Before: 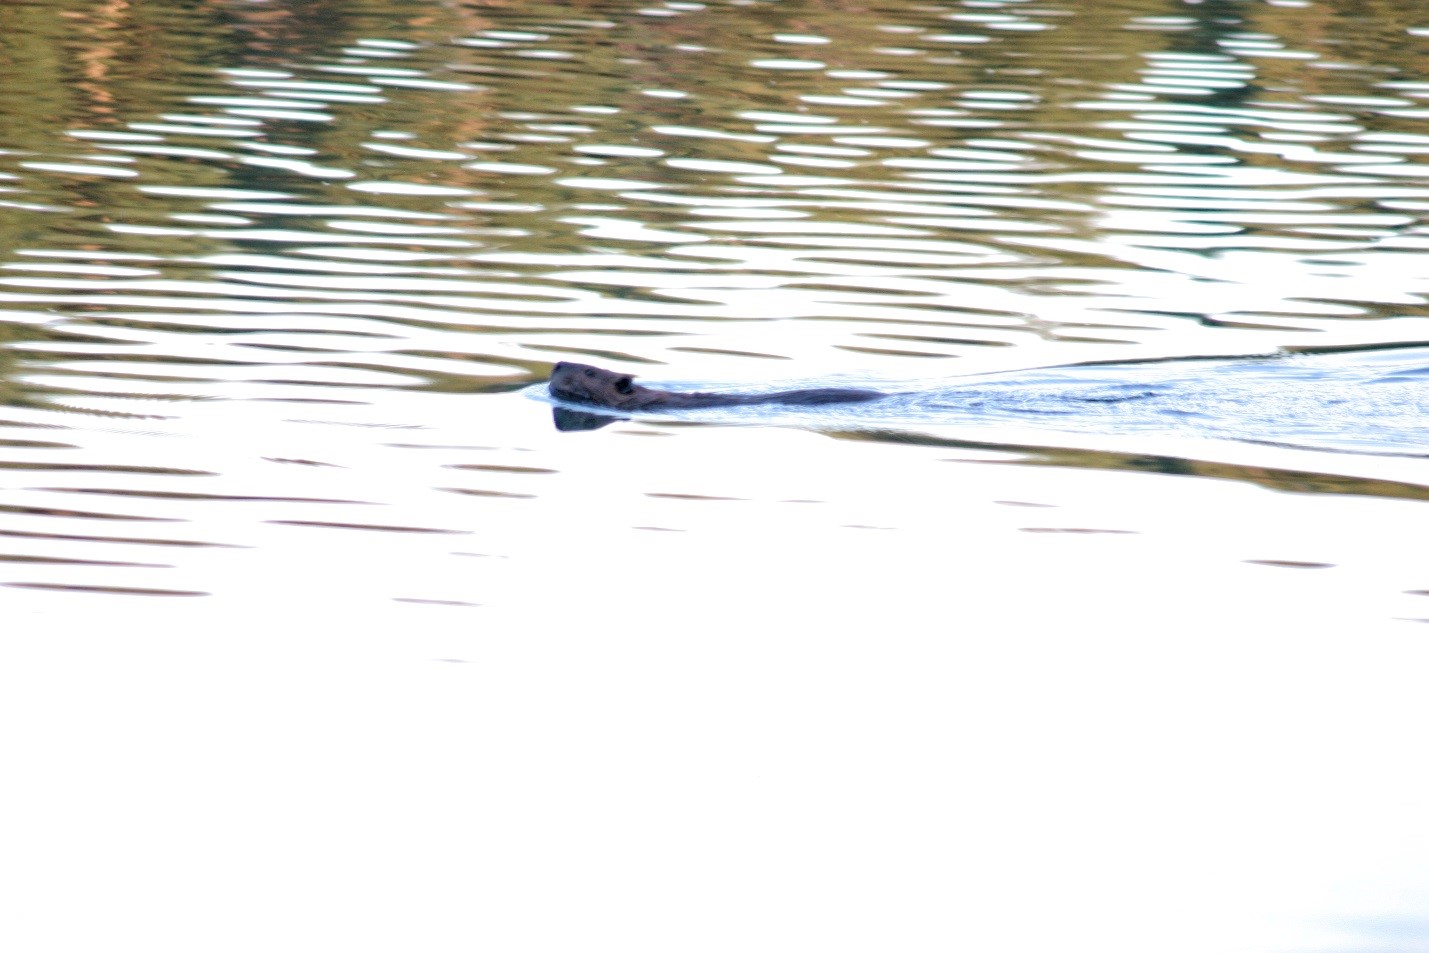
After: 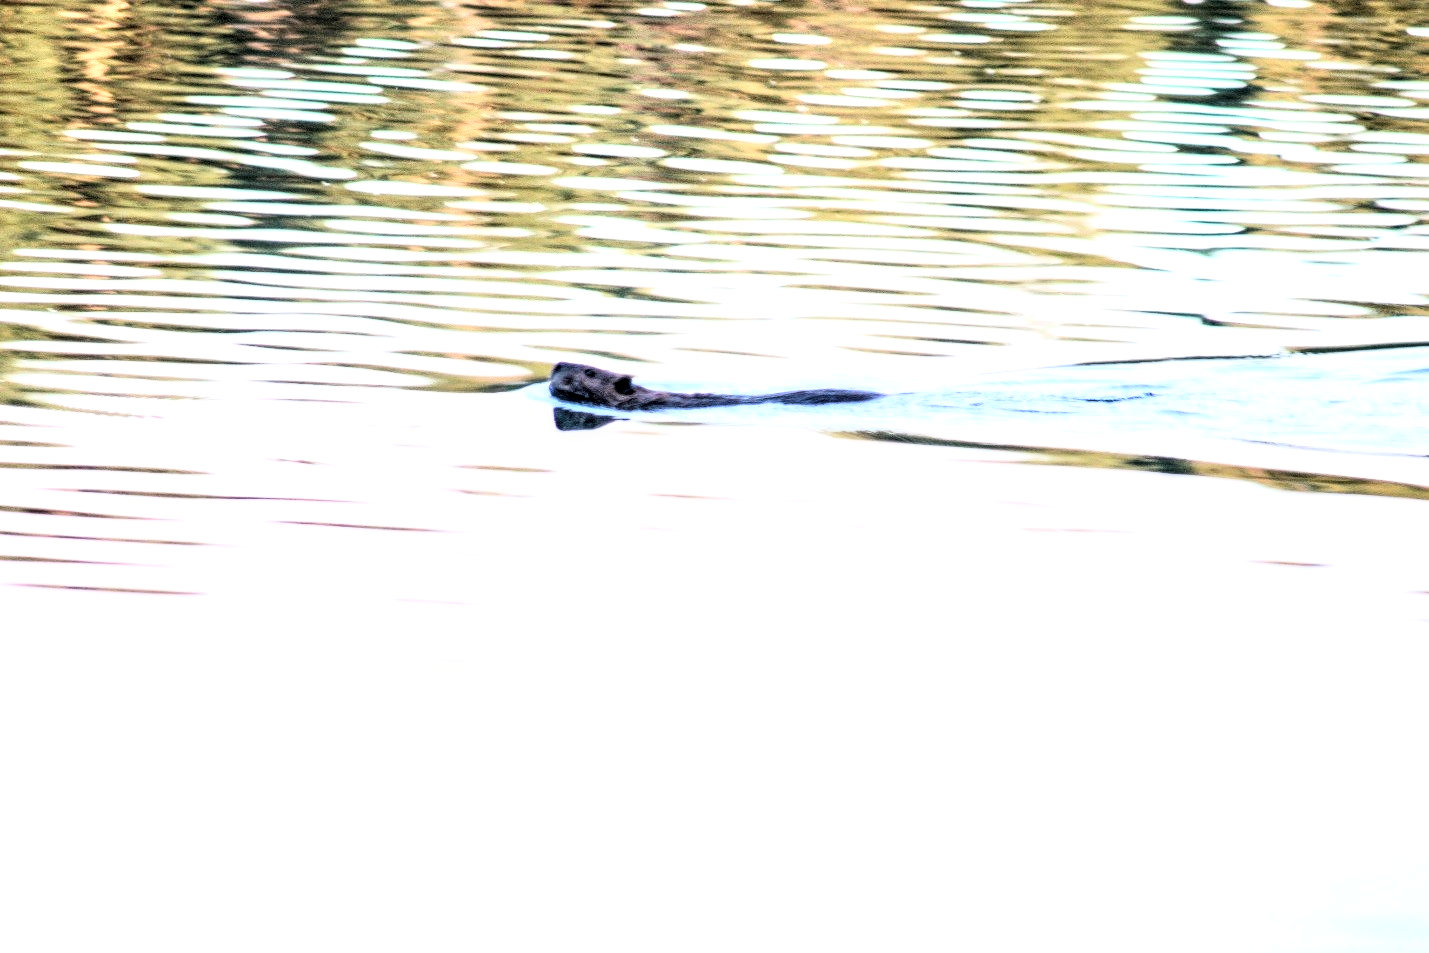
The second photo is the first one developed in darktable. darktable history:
local contrast: detail 160%
rgb curve: curves: ch0 [(0, 0) (0.21, 0.15) (0.24, 0.21) (0.5, 0.75) (0.75, 0.96) (0.89, 0.99) (1, 1)]; ch1 [(0, 0.02) (0.21, 0.13) (0.25, 0.2) (0.5, 0.67) (0.75, 0.9) (0.89, 0.97) (1, 1)]; ch2 [(0, 0.02) (0.21, 0.13) (0.25, 0.2) (0.5, 0.67) (0.75, 0.9) (0.89, 0.97) (1, 1)], compensate middle gray true
